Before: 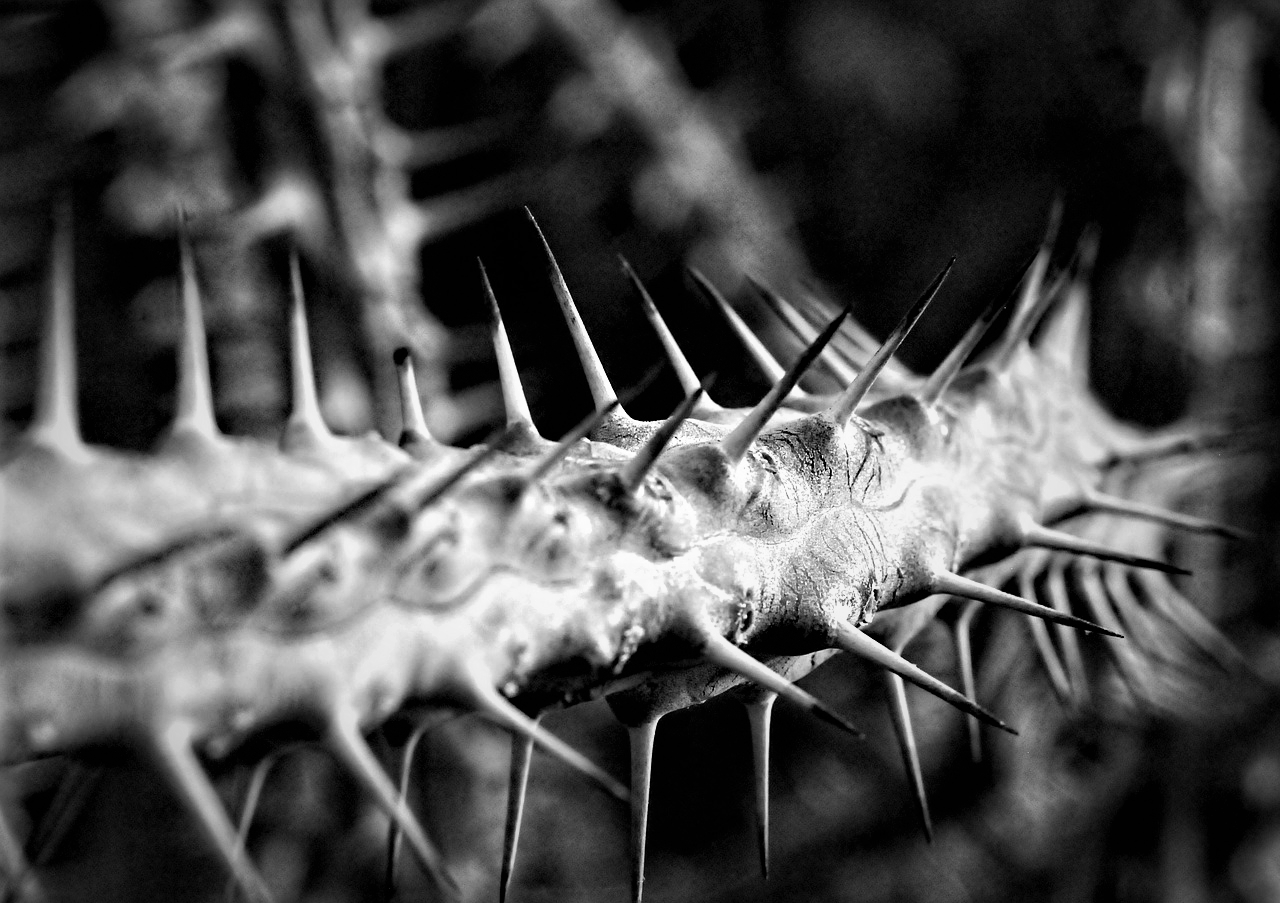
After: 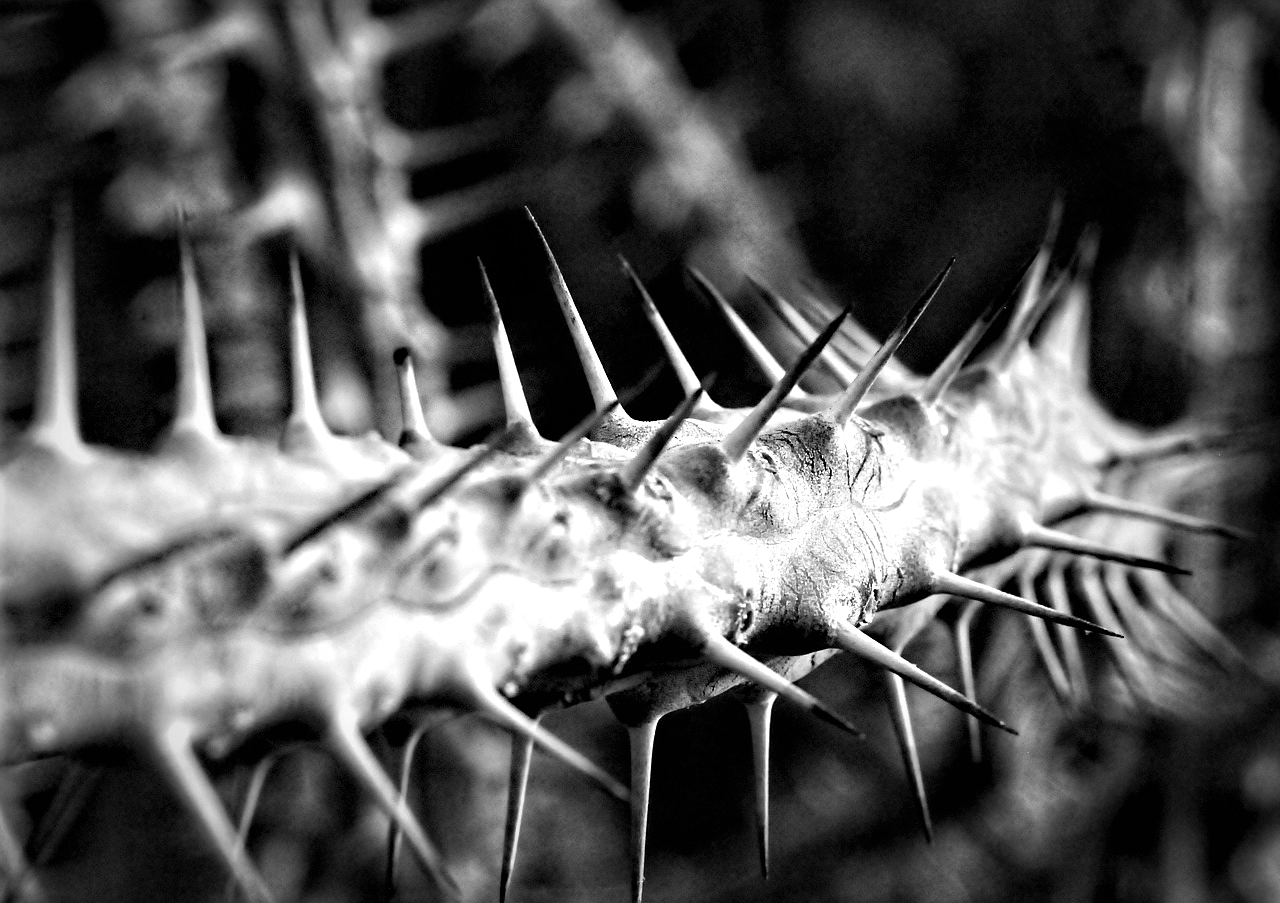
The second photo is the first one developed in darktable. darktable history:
exposure: exposure 0.367 EV, compensate highlight preservation false
